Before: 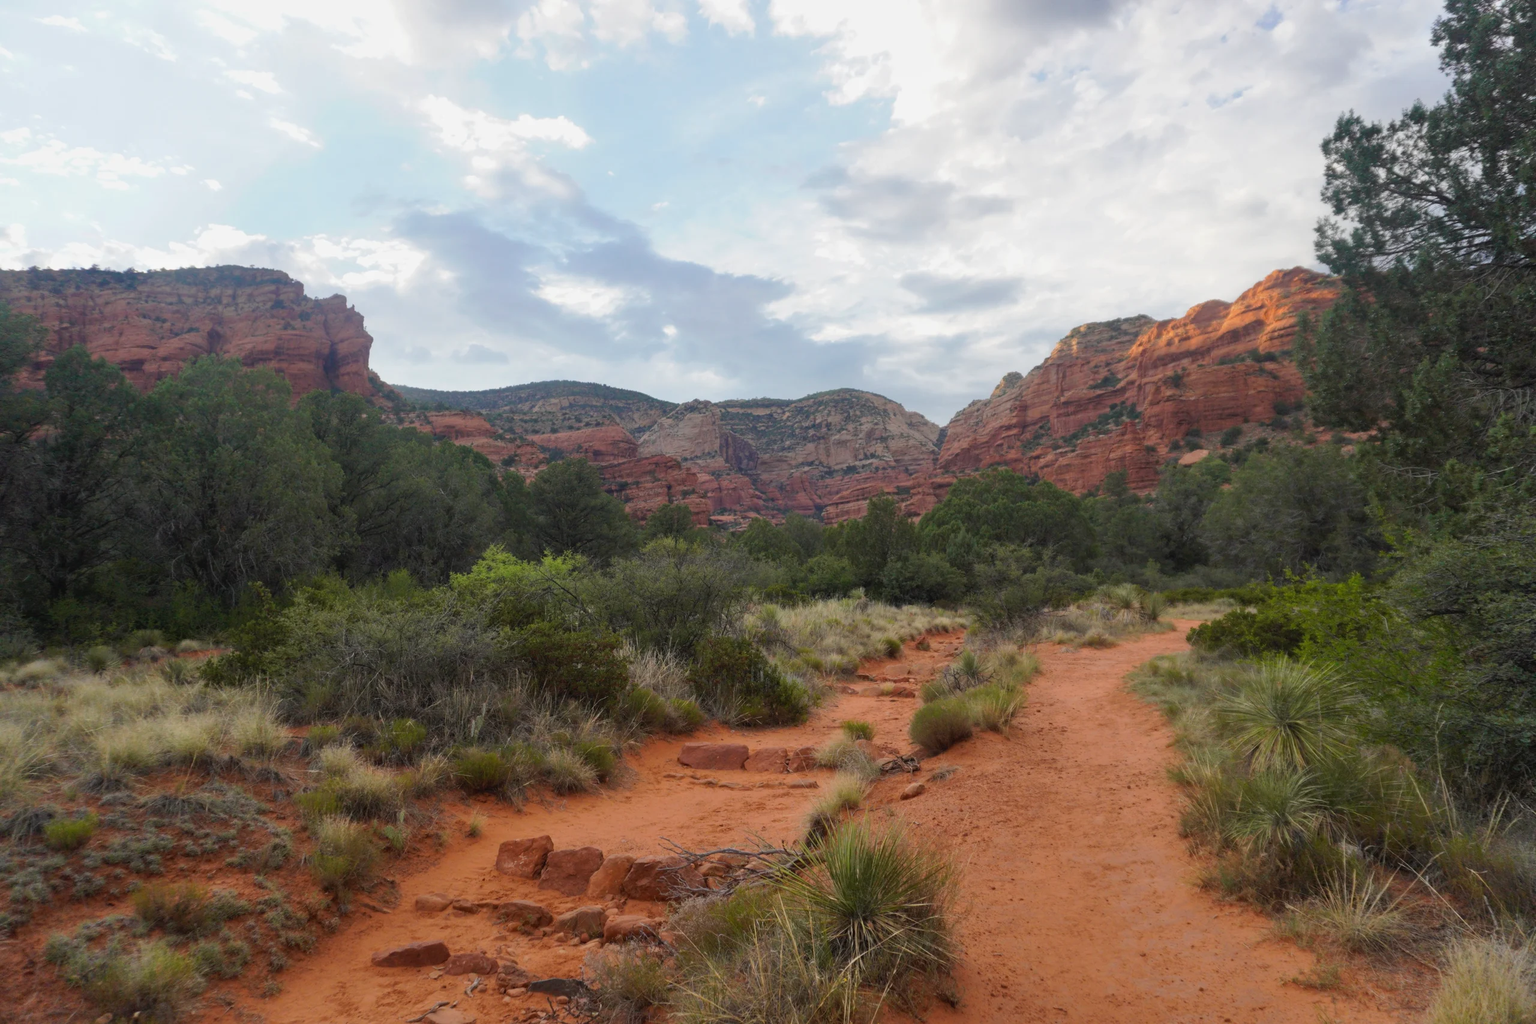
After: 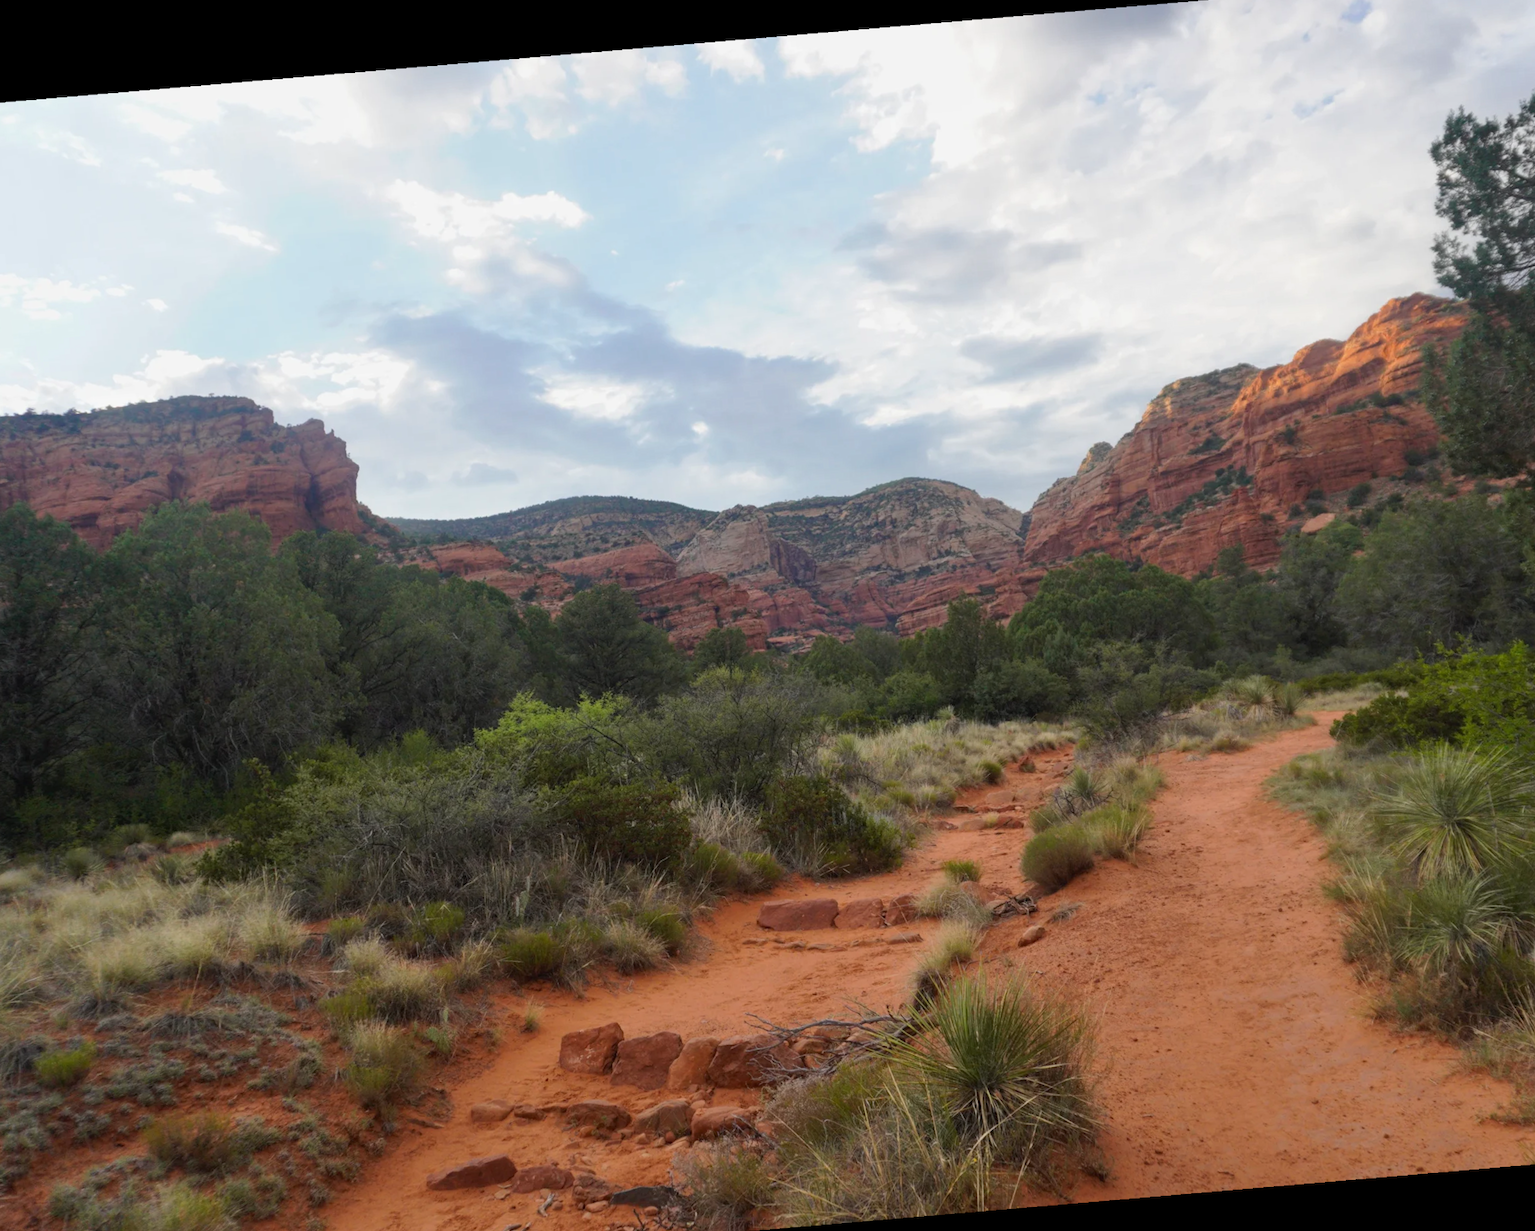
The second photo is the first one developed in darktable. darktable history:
crop and rotate: angle 1°, left 4.281%, top 0.642%, right 11.383%, bottom 2.486%
contrast brightness saturation: contrast 0.07
rotate and perspective: rotation -4.2°, shear 0.006, automatic cropping off
